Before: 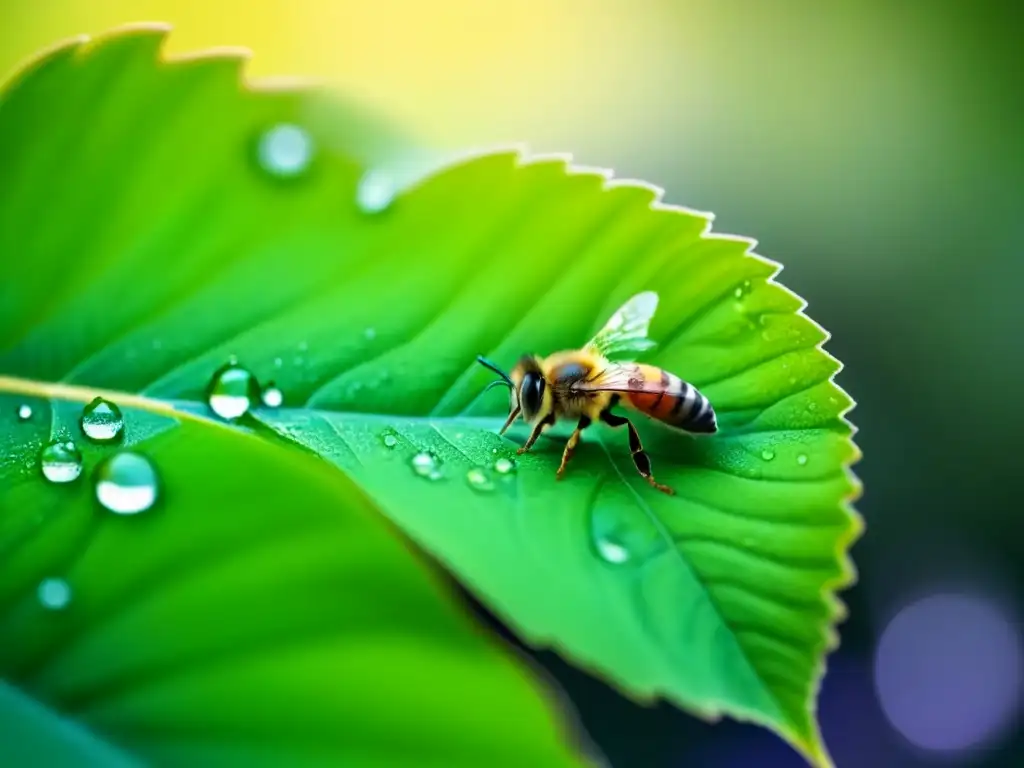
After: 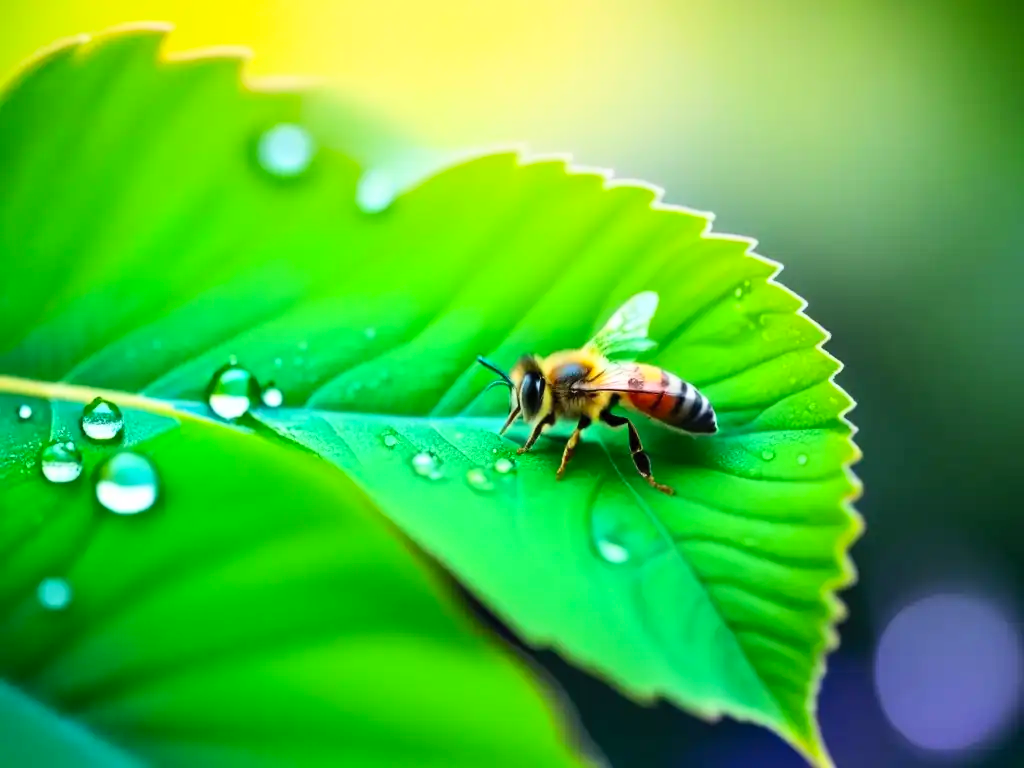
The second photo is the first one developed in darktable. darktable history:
contrast brightness saturation: contrast 0.201, brightness 0.166, saturation 0.215
